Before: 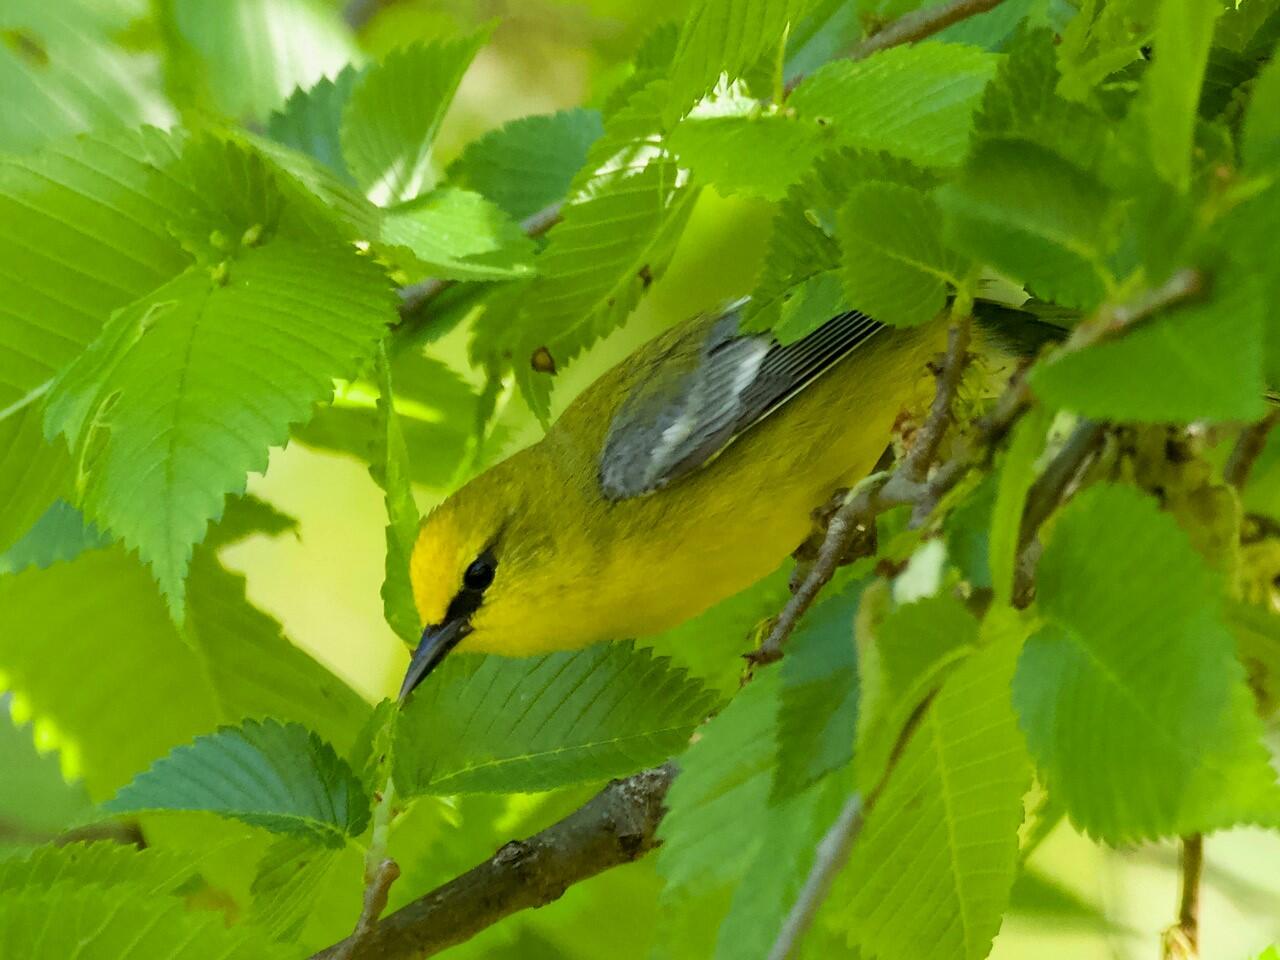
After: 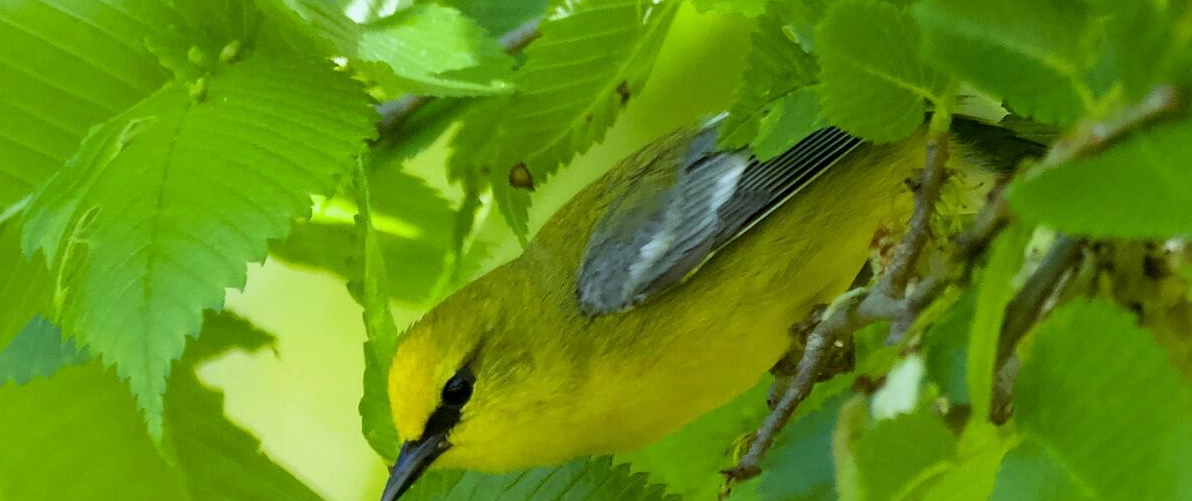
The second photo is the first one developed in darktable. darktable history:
crop: left 1.744%, top 19.225%, right 5.069%, bottom 28.357%
white balance: red 0.924, blue 1.095
